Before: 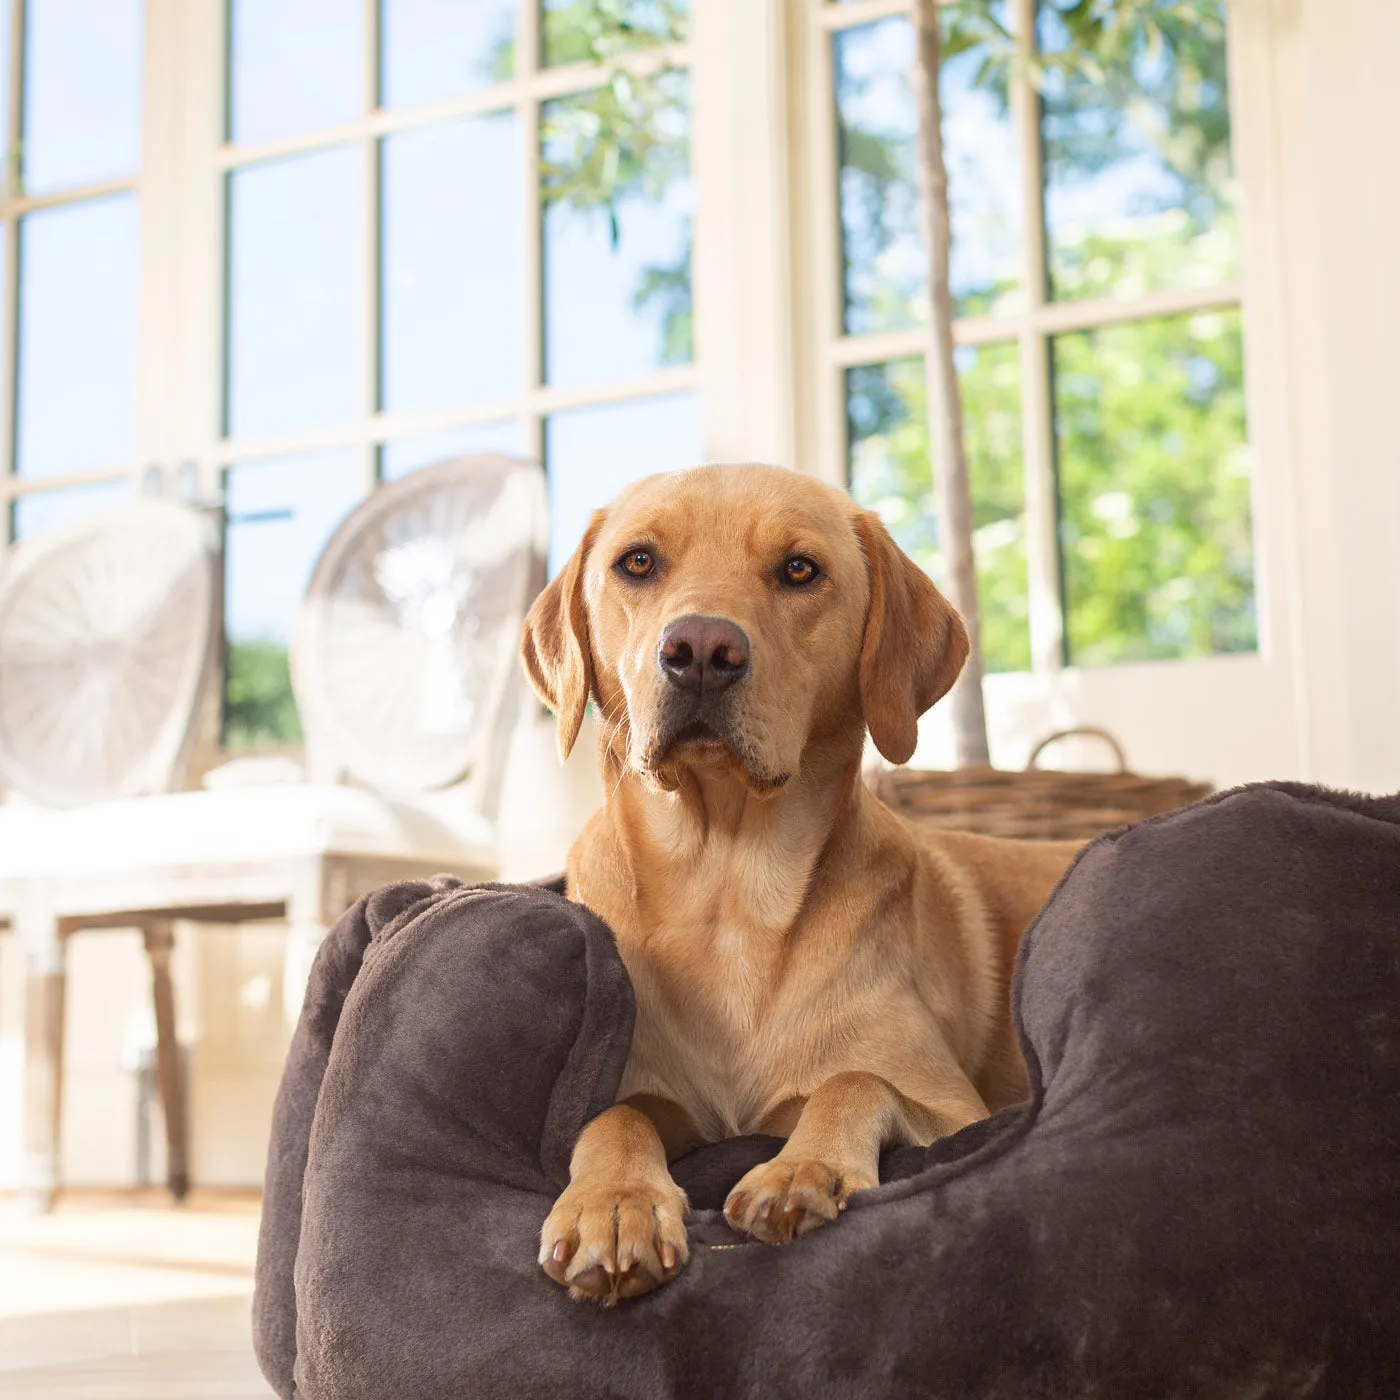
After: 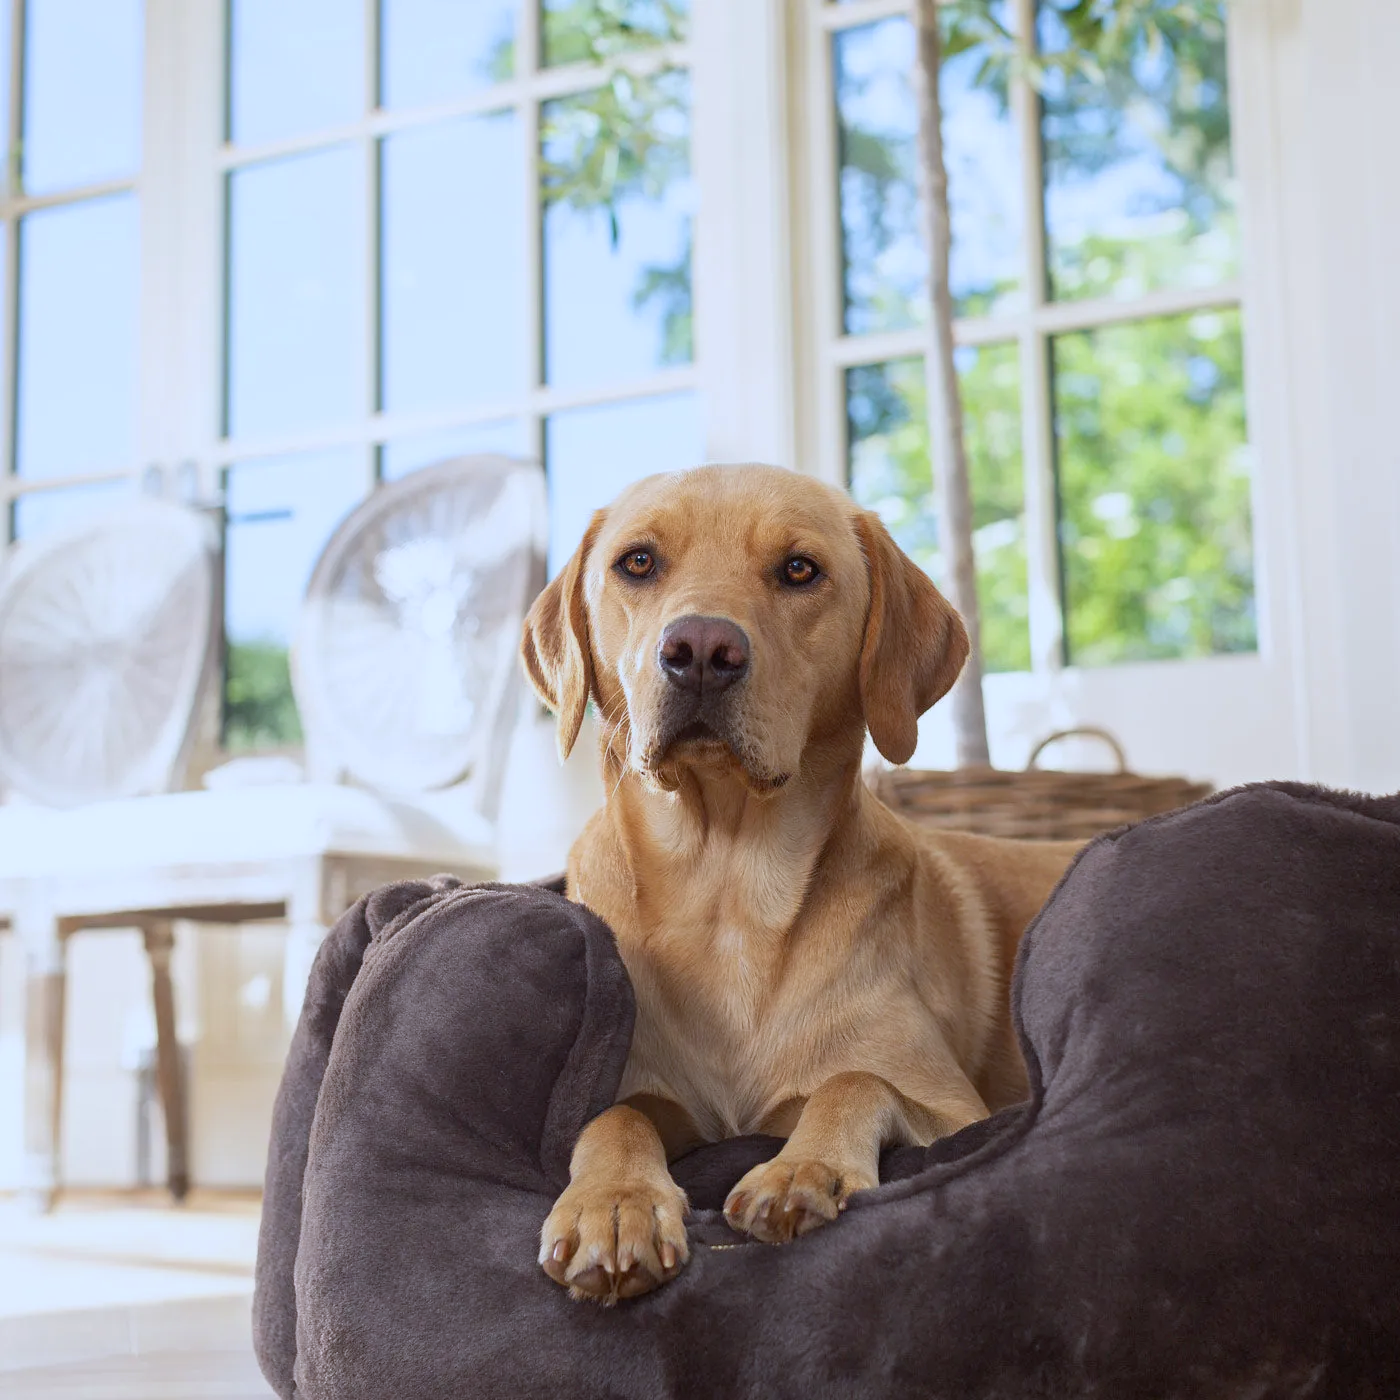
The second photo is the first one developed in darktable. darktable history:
exposure: black level correction 0.001, exposure -0.2 EV, compensate highlight preservation false
white balance: red 0.931, blue 1.11
